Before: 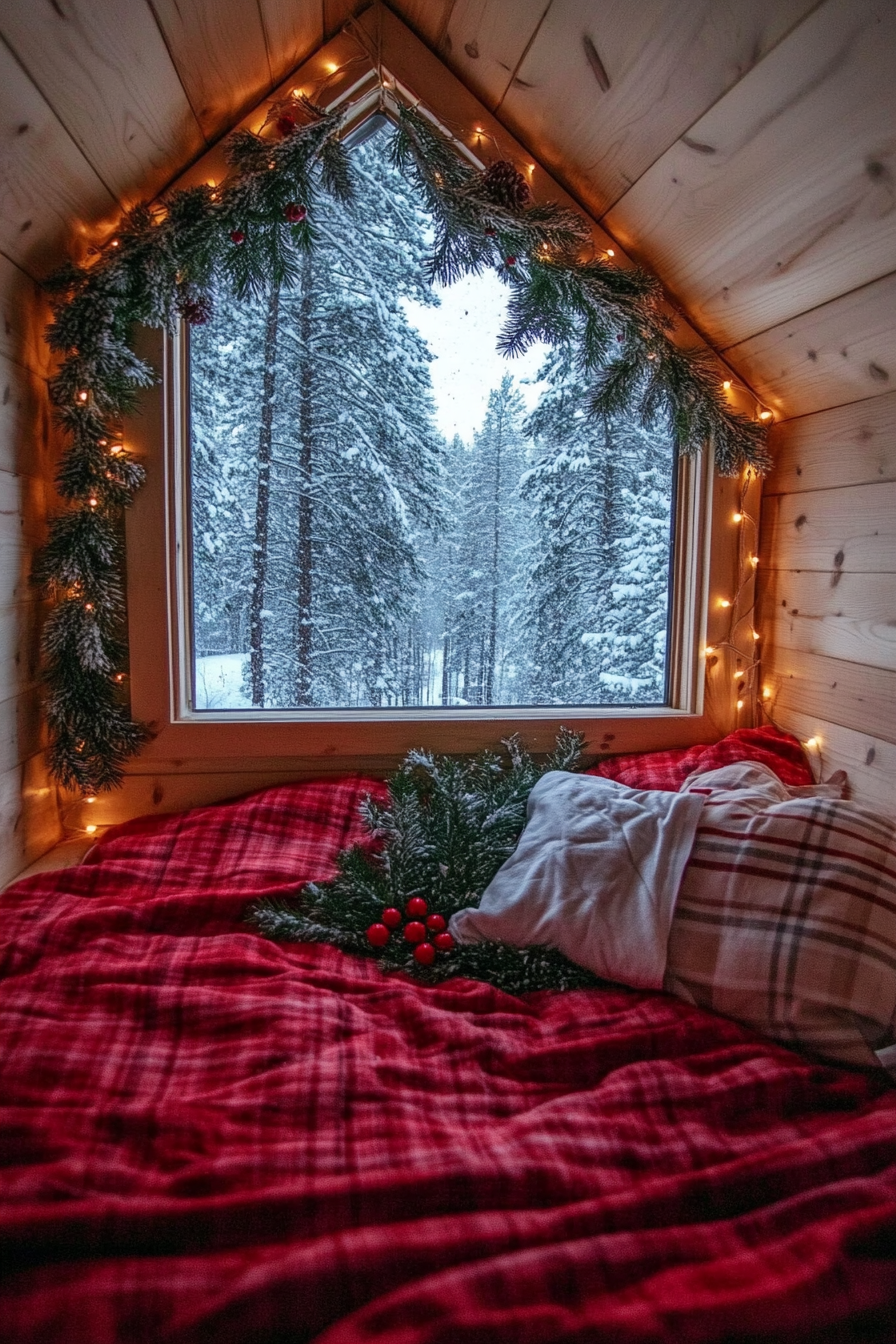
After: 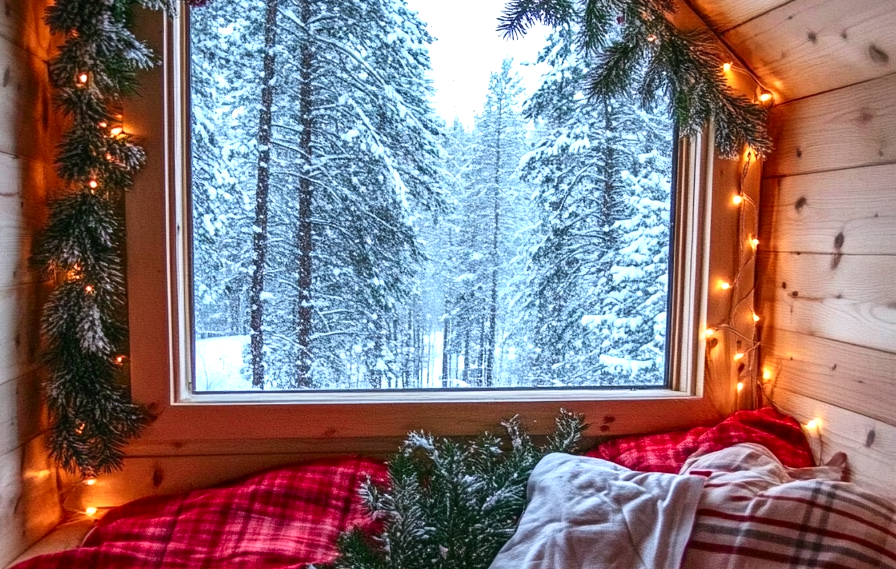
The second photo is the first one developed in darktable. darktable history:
crop and rotate: top 23.711%, bottom 33.905%
exposure: black level correction 0, exposure 0.702 EV, compensate exposure bias true, compensate highlight preservation false
contrast brightness saturation: contrast 0.151, brightness -0.005, saturation 0.096
